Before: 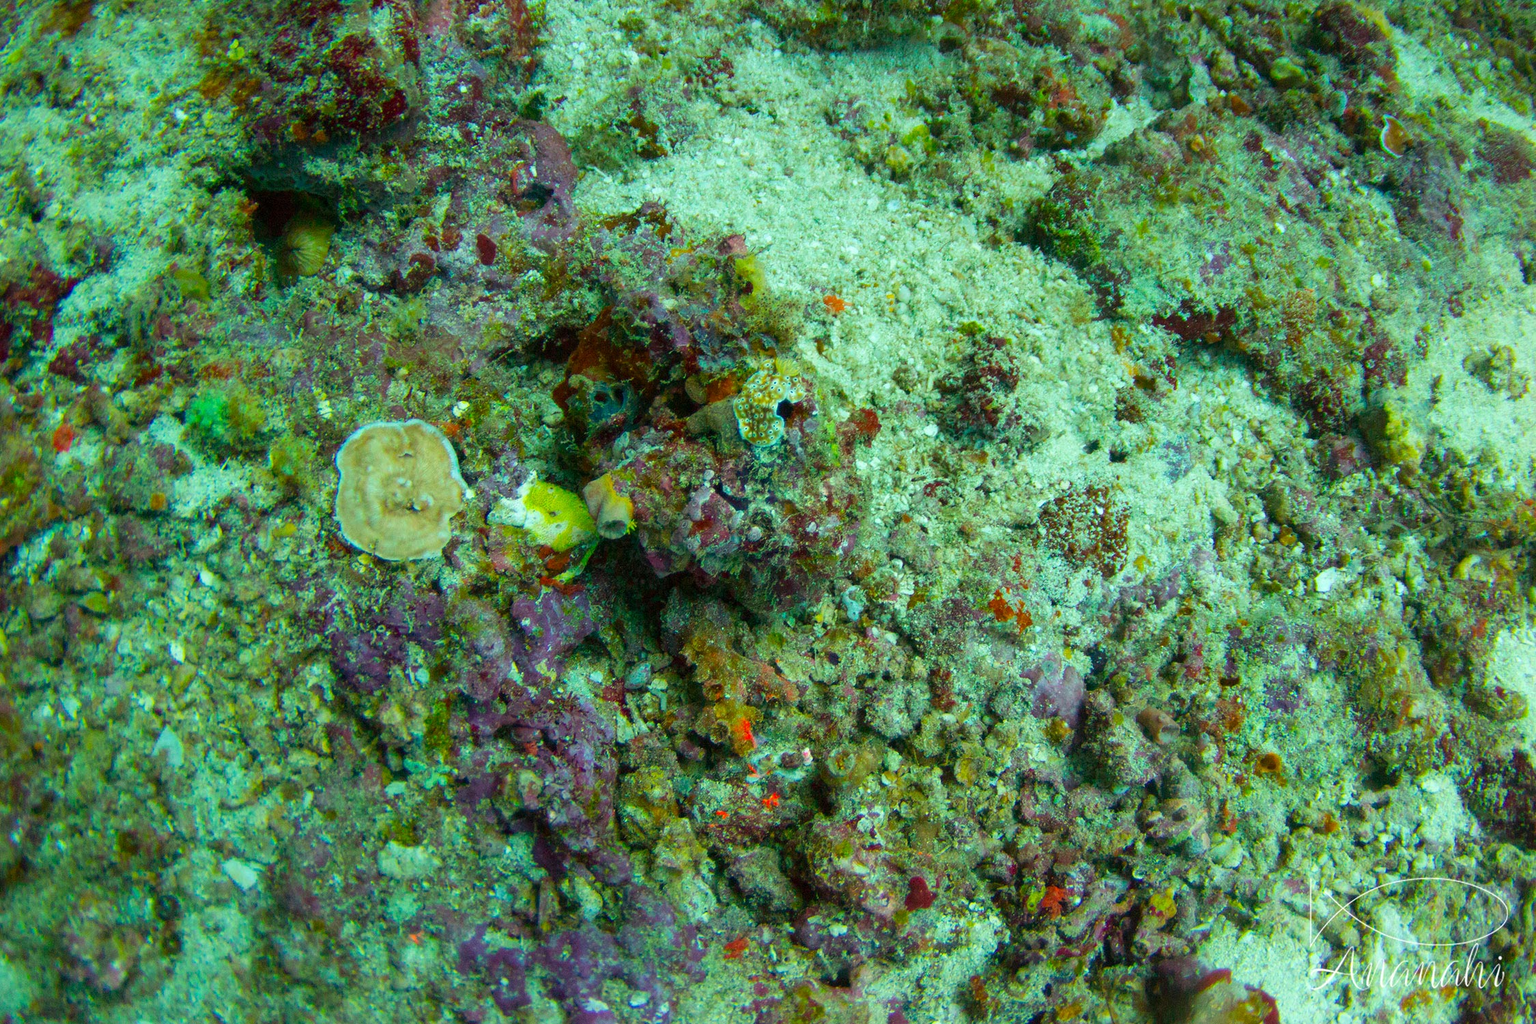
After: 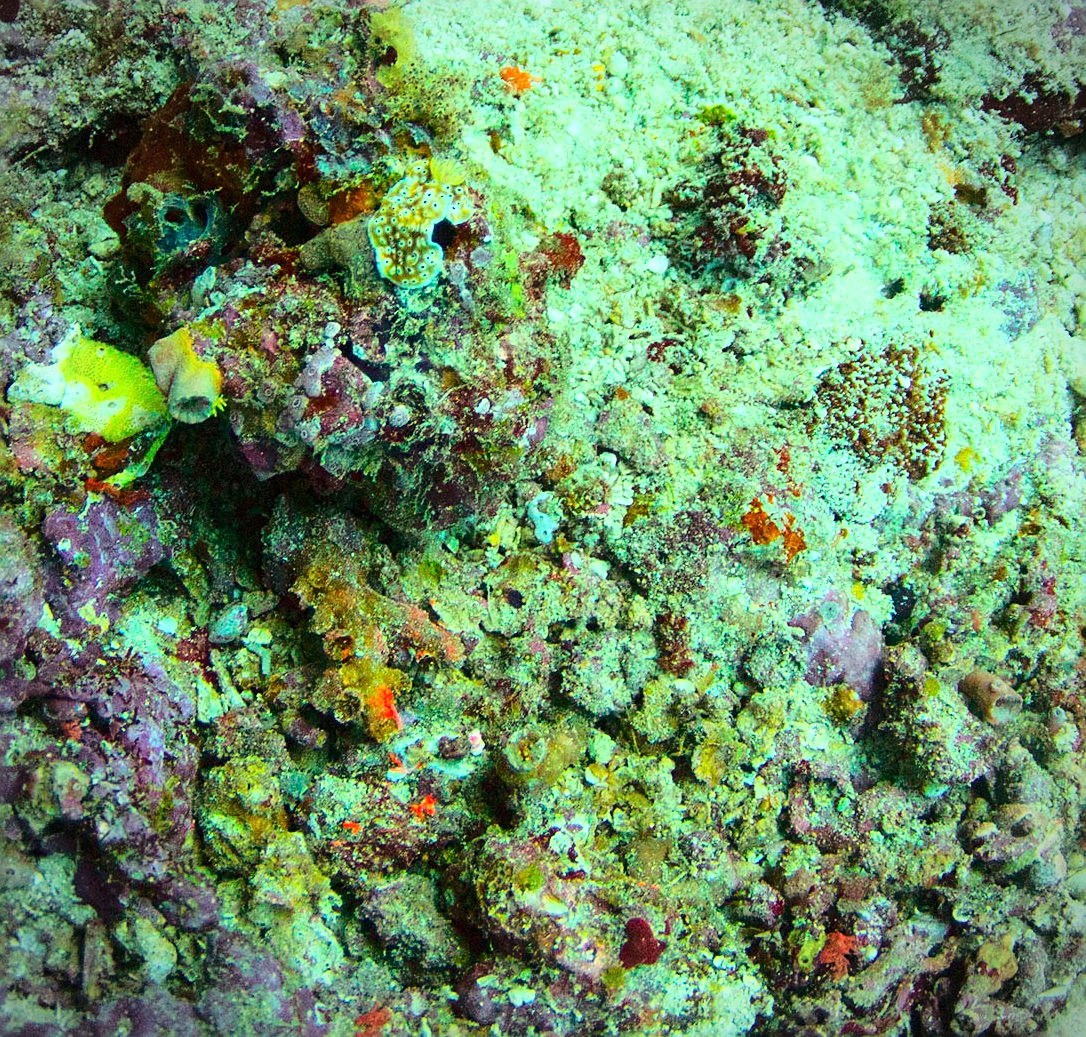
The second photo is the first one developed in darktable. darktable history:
exposure: compensate highlight preservation false
vignetting: fall-off start 86.18%, automatic ratio true
crop: left 31.403%, top 24.405%, right 20.302%, bottom 6.44%
sharpen: on, module defaults
base curve: curves: ch0 [(0, 0) (0.036, 0.037) (0.121, 0.228) (0.46, 0.76) (0.859, 0.983) (1, 1)]
levels: black 8.51%
